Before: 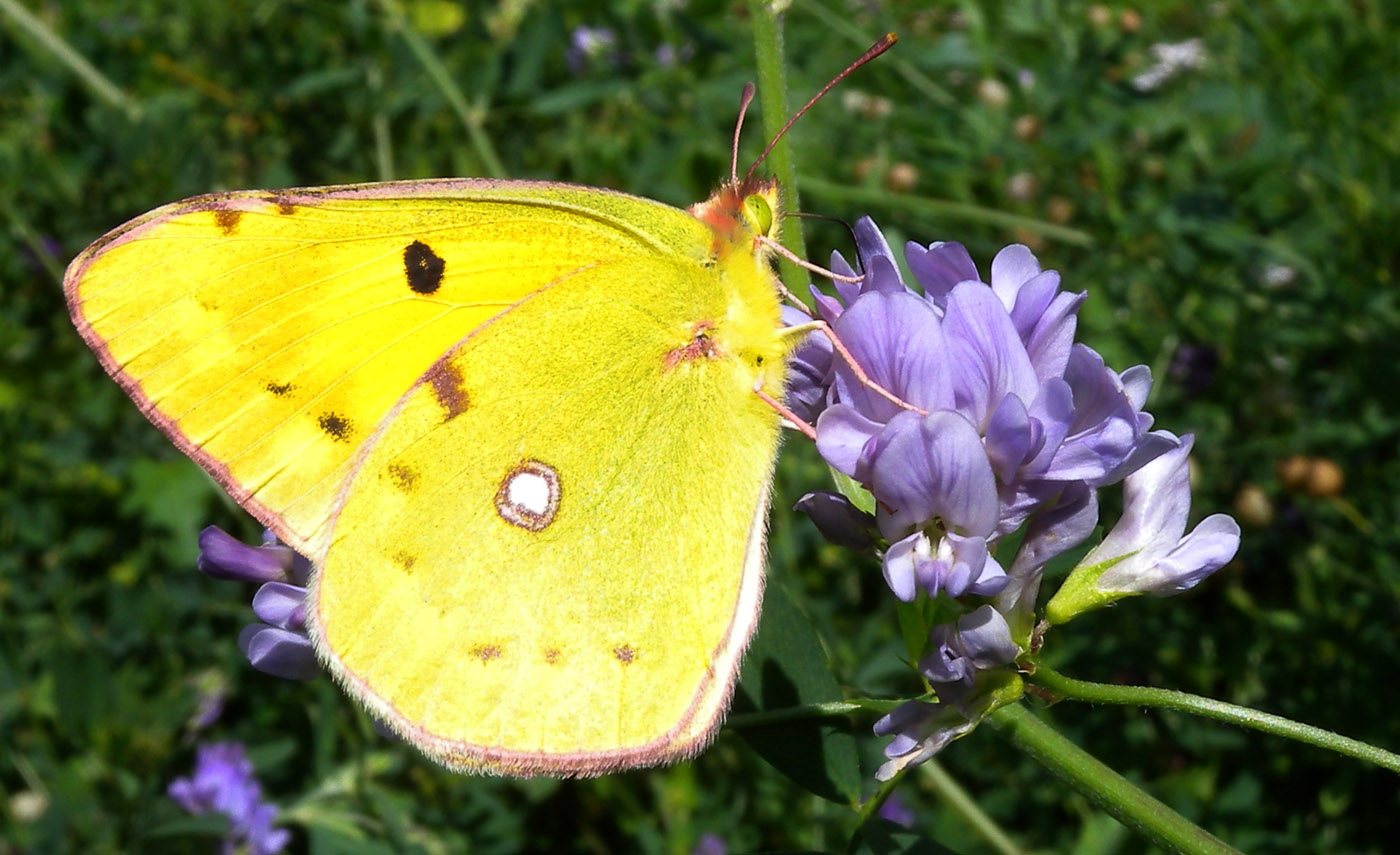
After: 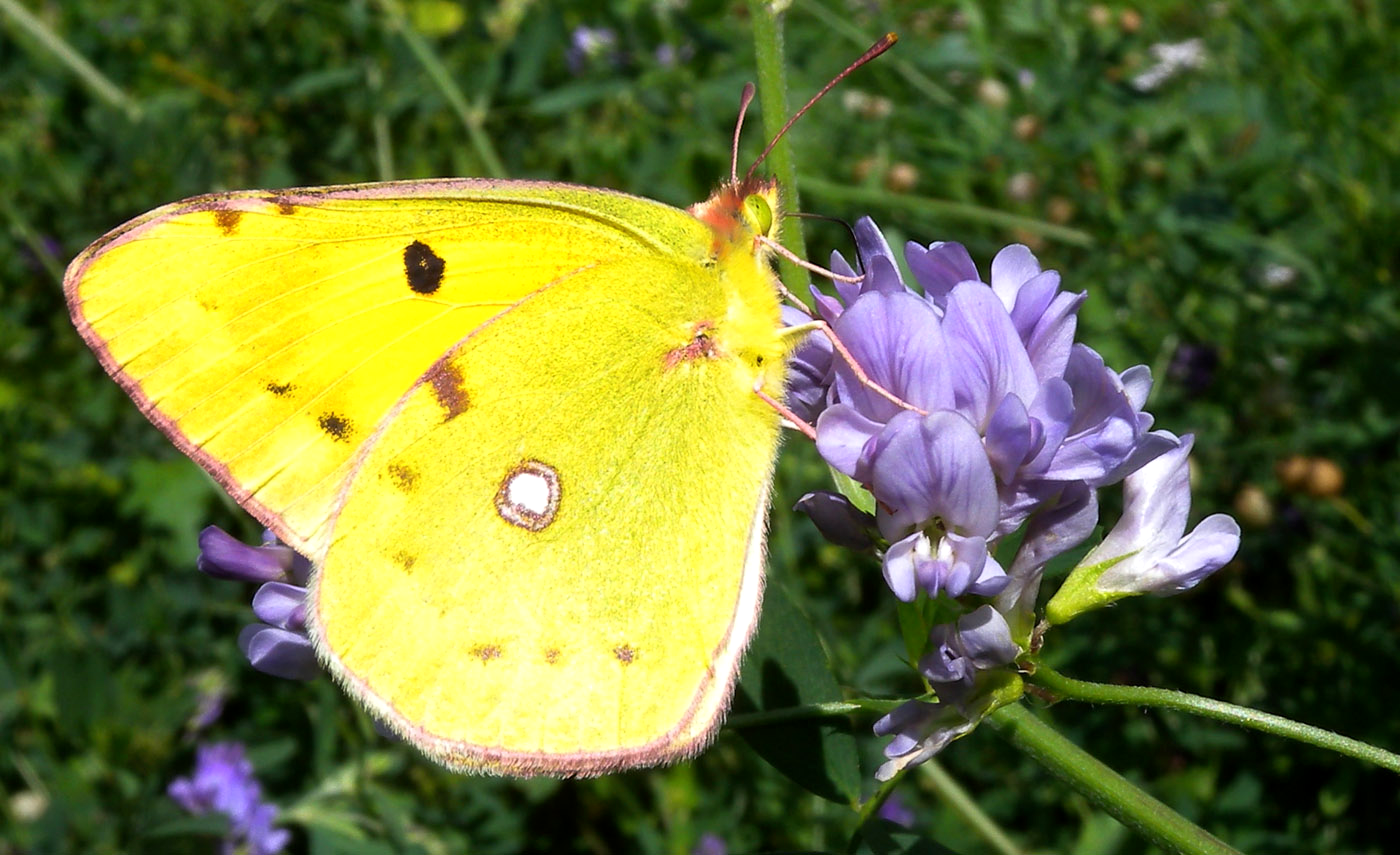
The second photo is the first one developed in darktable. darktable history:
exposure: black level correction 0.001, exposure 0.138 EV, compensate exposure bias true, compensate highlight preservation false
